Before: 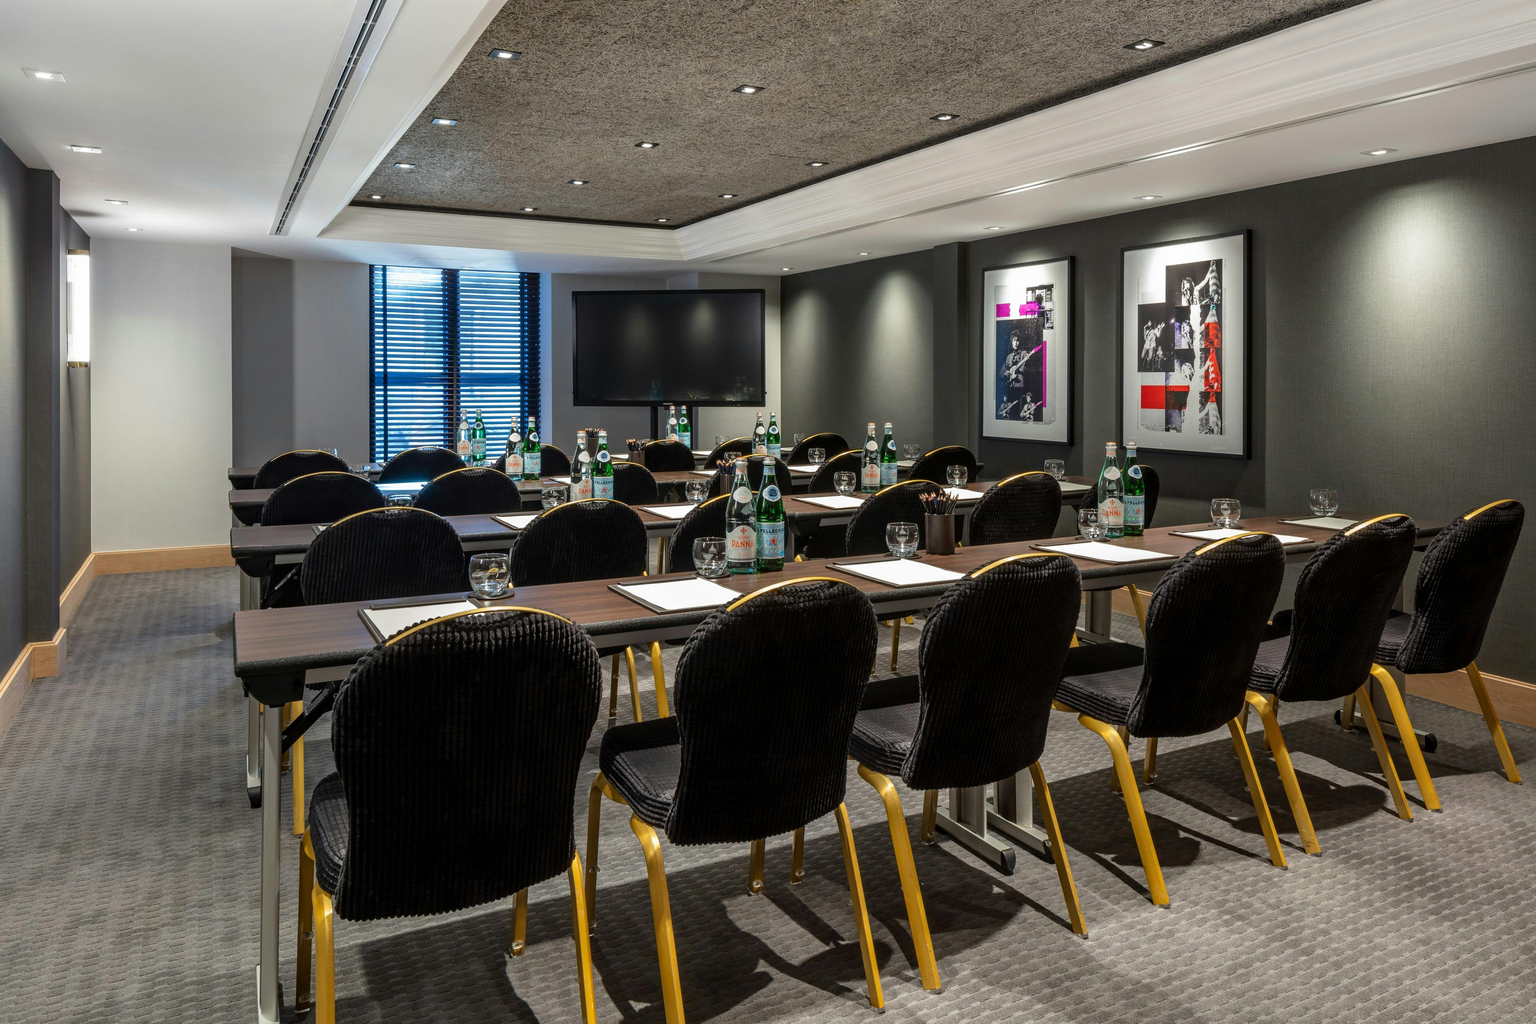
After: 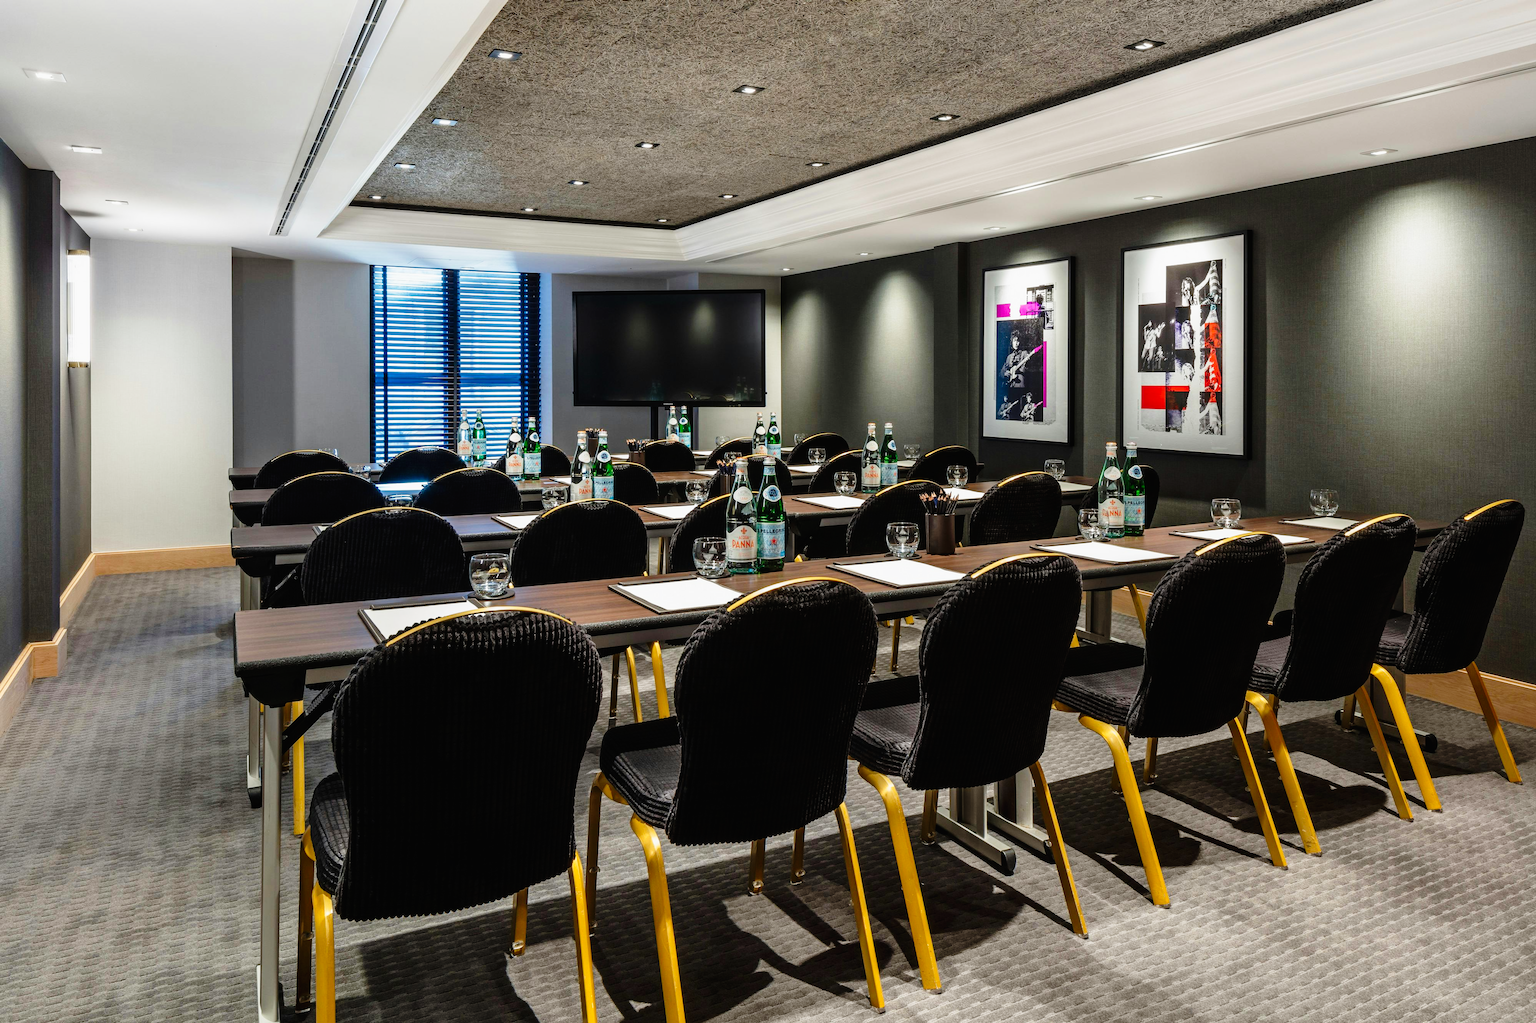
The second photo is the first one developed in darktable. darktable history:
tone curve: curves: ch0 [(0, 0.011) (0.053, 0.026) (0.174, 0.115) (0.398, 0.444) (0.673, 0.775) (0.829, 0.906) (0.991, 0.981)]; ch1 [(0, 0) (0.276, 0.206) (0.409, 0.383) (0.473, 0.458) (0.492, 0.501) (0.512, 0.513) (0.54, 0.543) (0.585, 0.617) (0.659, 0.686) (0.78, 0.8) (1, 1)]; ch2 [(0, 0) (0.438, 0.449) (0.473, 0.469) (0.503, 0.5) (0.523, 0.534) (0.562, 0.594) (0.612, 0.635) (0.695, 0.713) (1, 1)], preserve colors none
